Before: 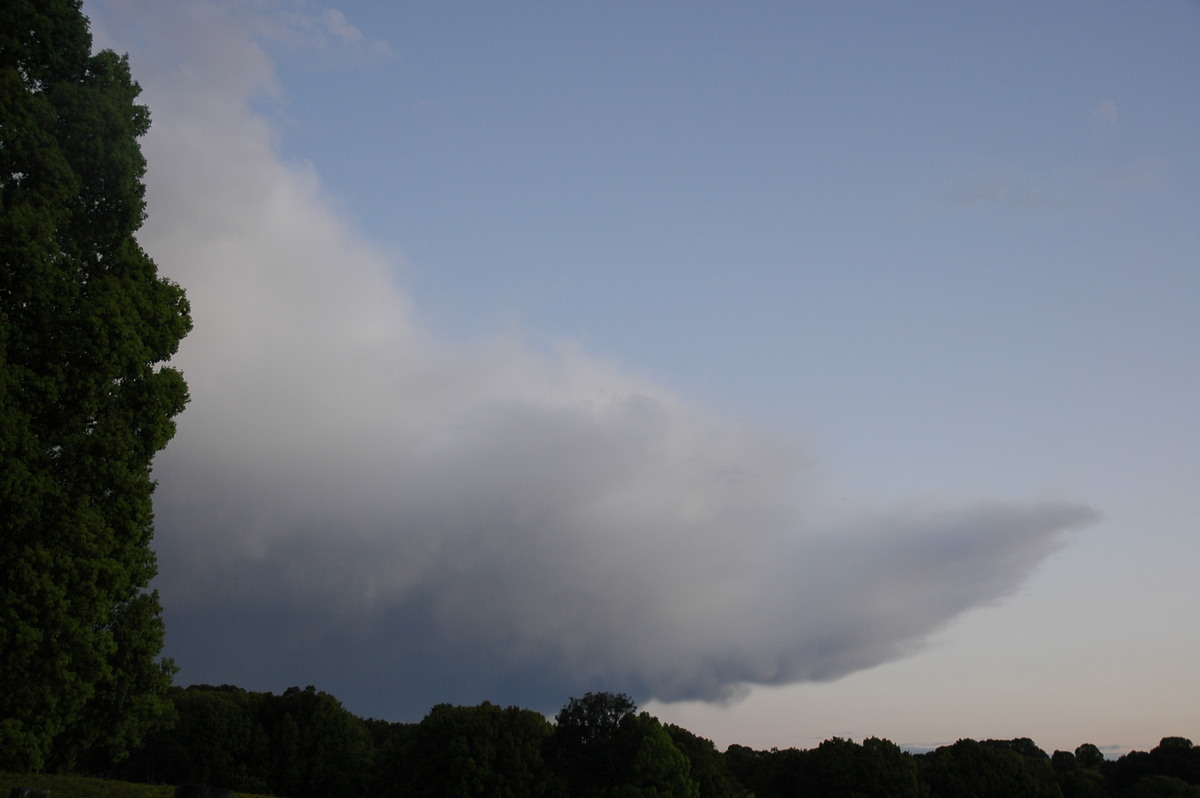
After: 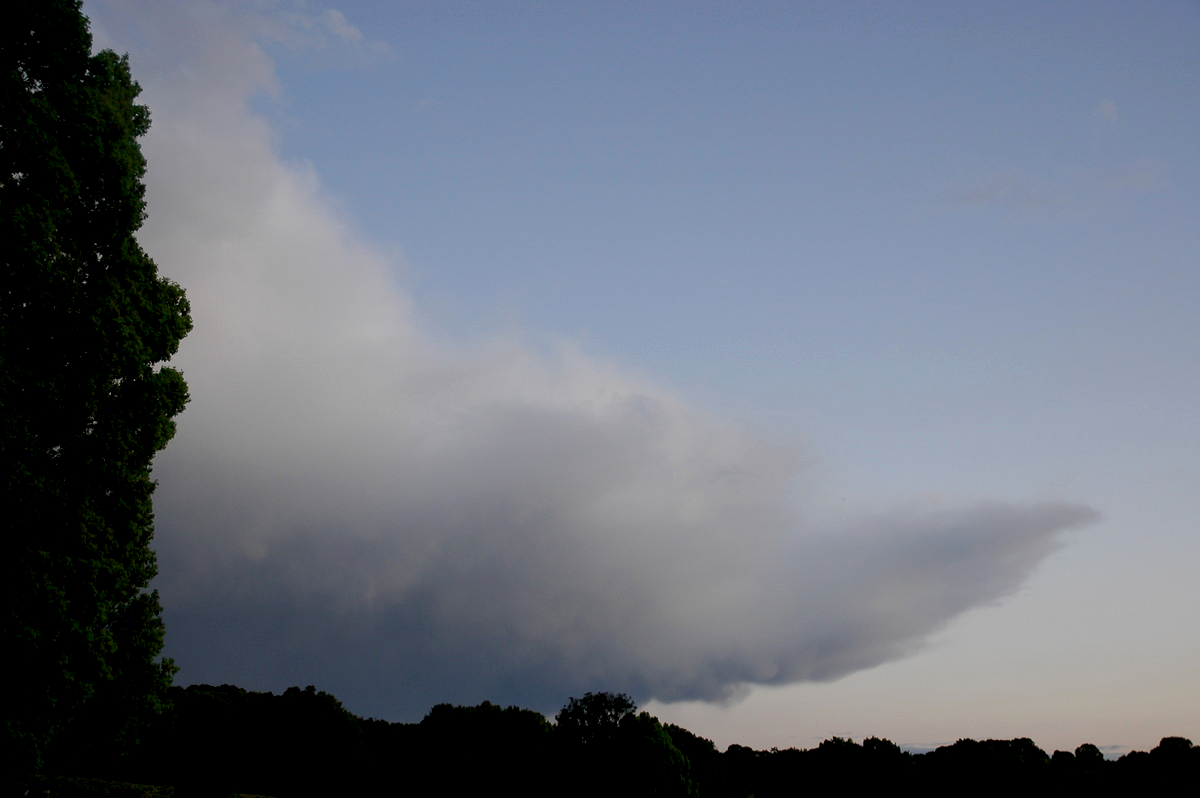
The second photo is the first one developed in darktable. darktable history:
exposure: black level correction 0.01, exposure 0.016 EV, compensate exposure bias true, compensate highlight preservation false
